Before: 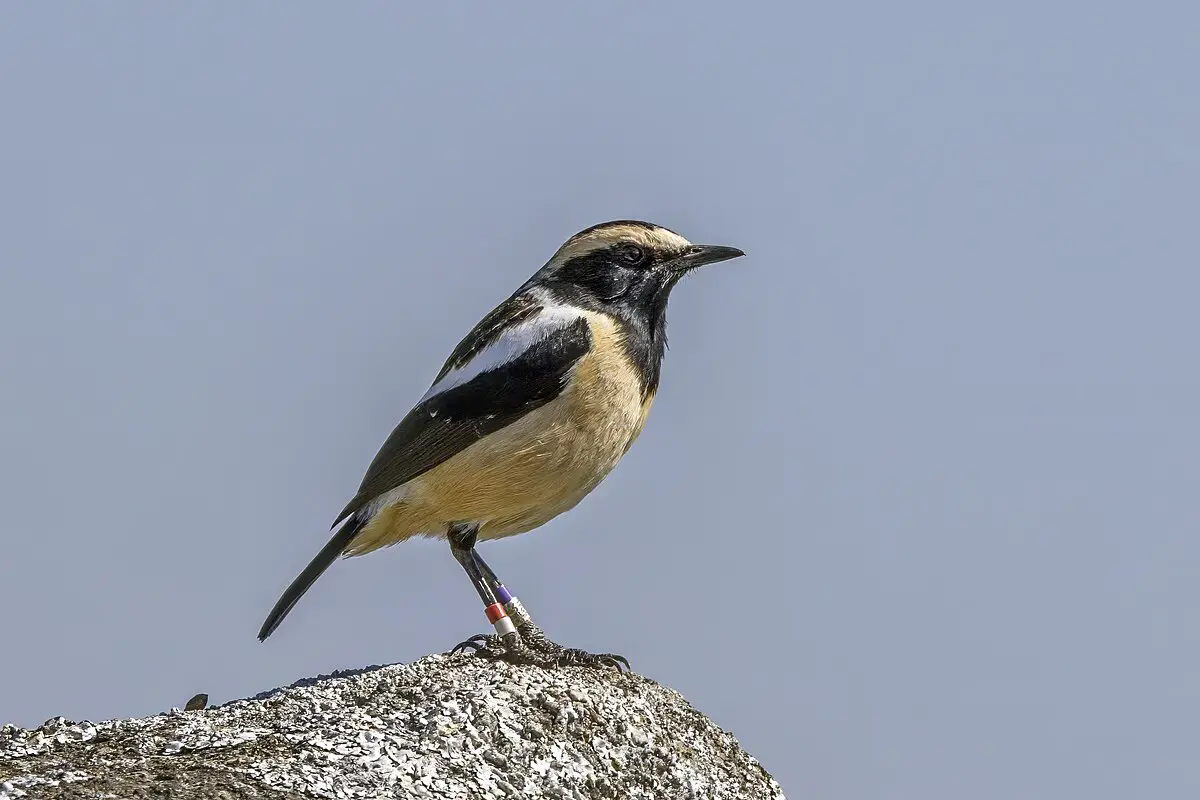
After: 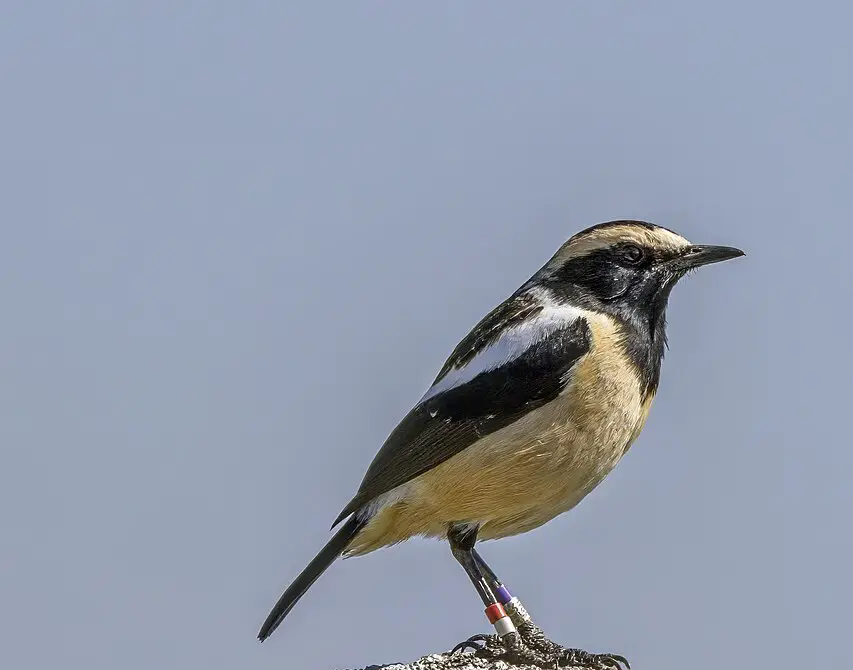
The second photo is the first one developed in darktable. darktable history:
crop: right 28.917%, bottom 16.172%
